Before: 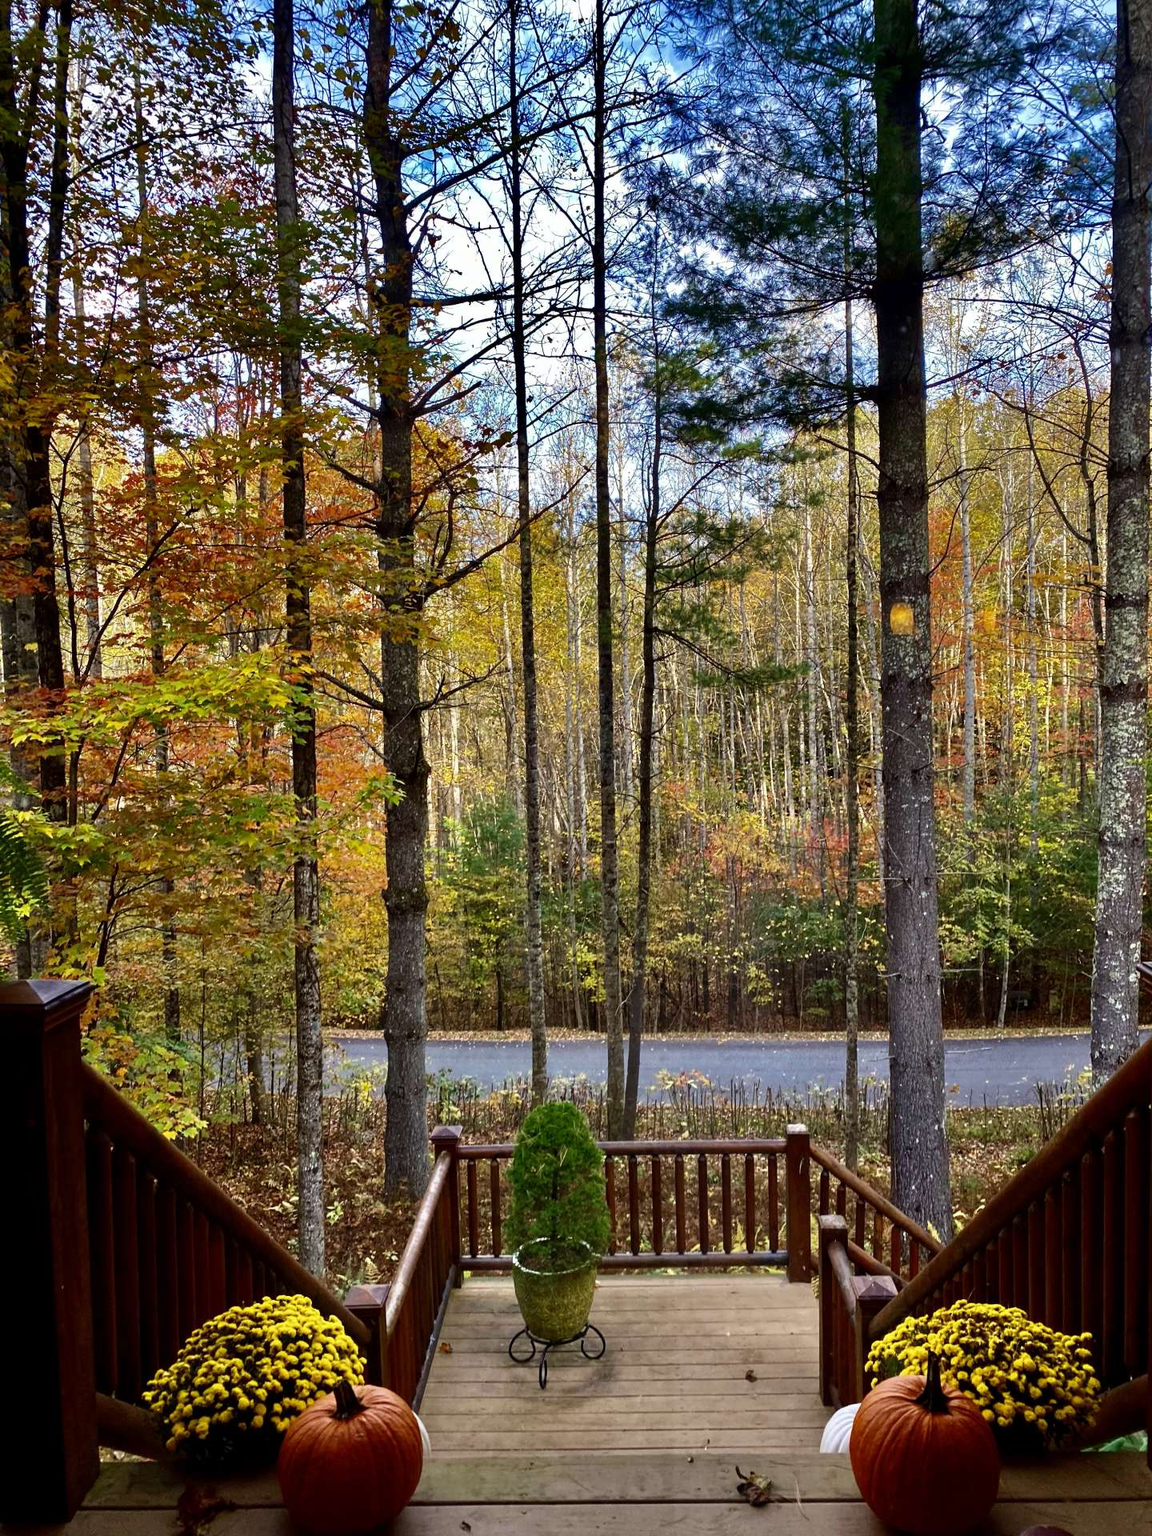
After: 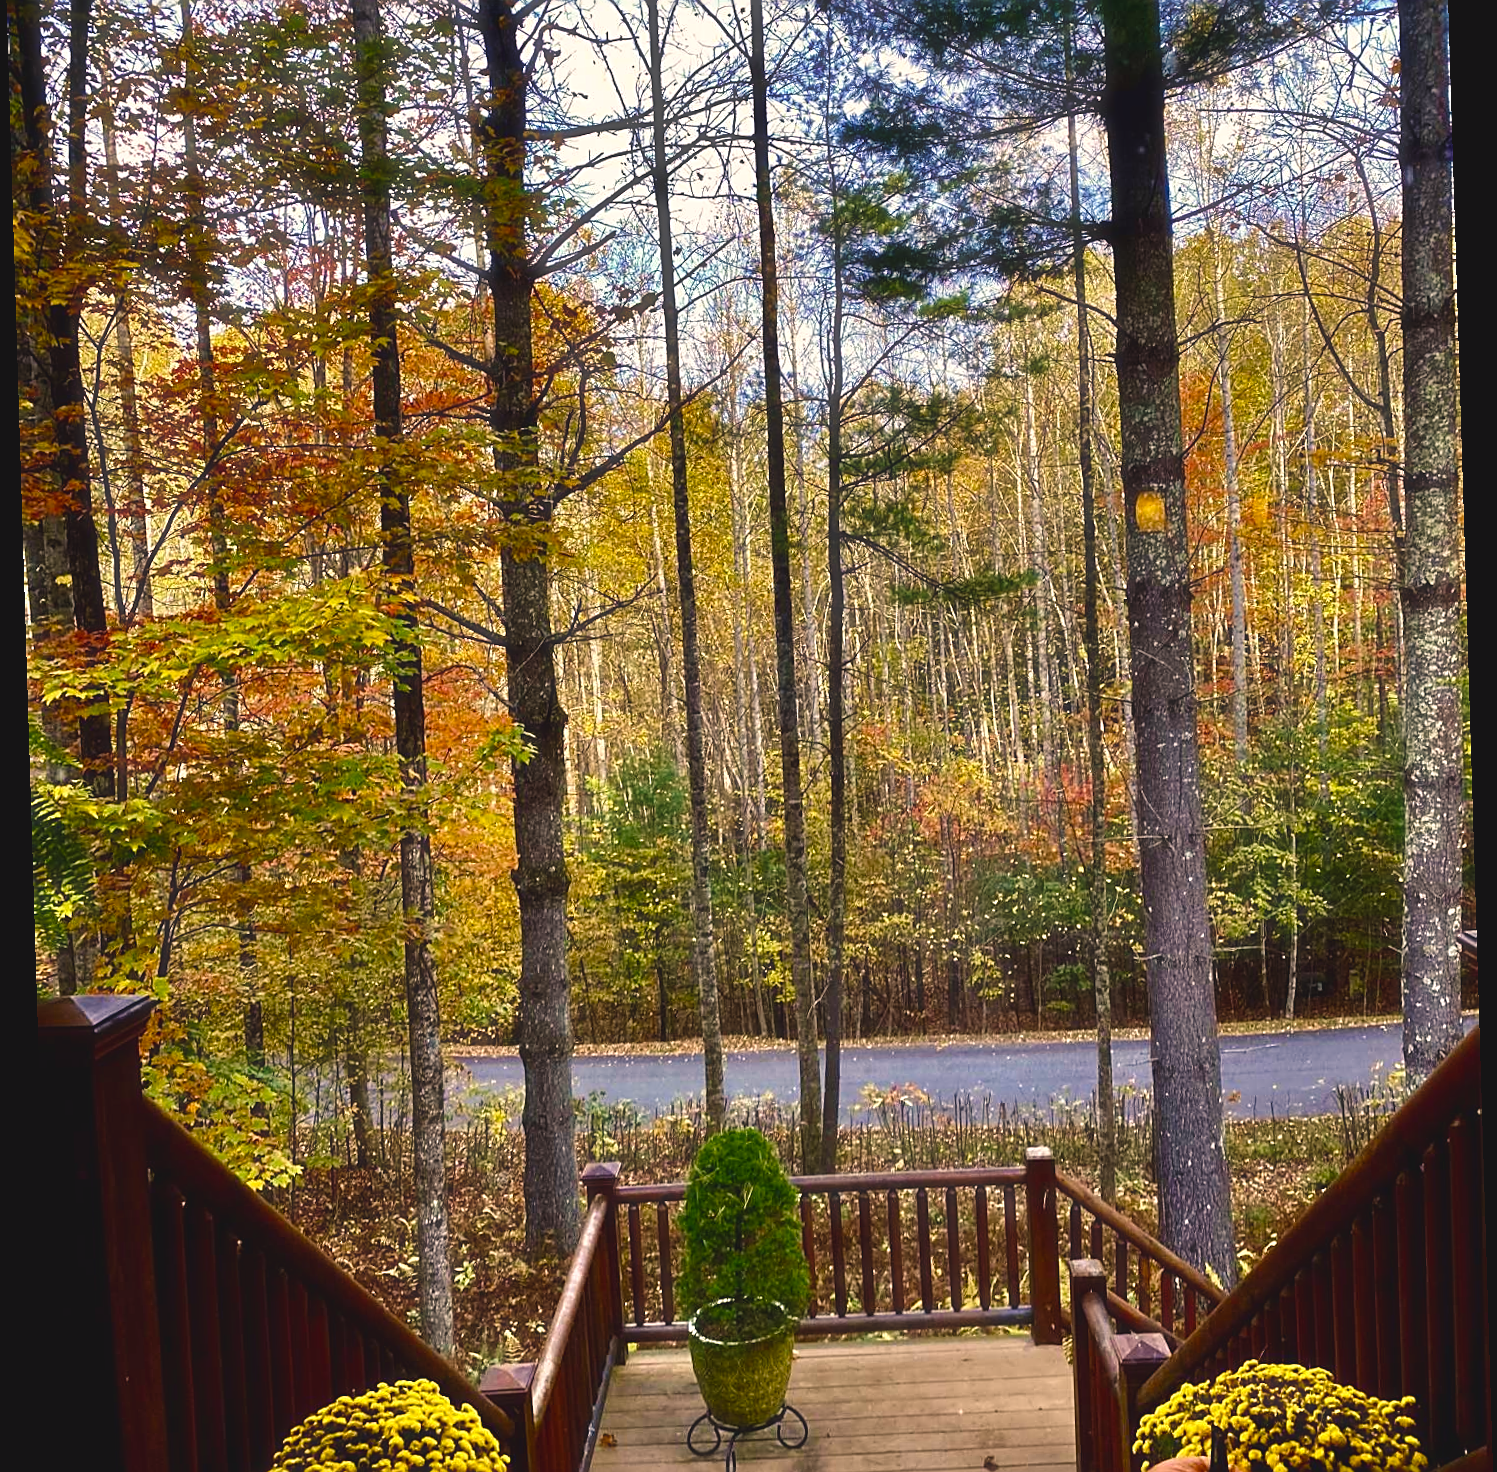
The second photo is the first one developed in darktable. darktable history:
velvia: strength 15%
sharpen: on, module defaults
haze removal: strength -0.09, distance 0.358, compatibility mode true, adaptive false
color balance rgb: shadows lift › chroma 2%, shadows lift › hue 247.2°, power › chroma 0.3%, power › hue 25.2°, highlights gain › chroma 3%, highlights gain › hue 60°, global offset › luminance 0.75%, perceptual saturation grading › global saturation 20%, perceptual saturation grading › highlights -20%, perceptual saturation grading › shadows 30%, global vibrance 20%
rotate and perspective: rotation -1.75°, automatic cropping off
crop: top 13.819%, bottom 11.169%
